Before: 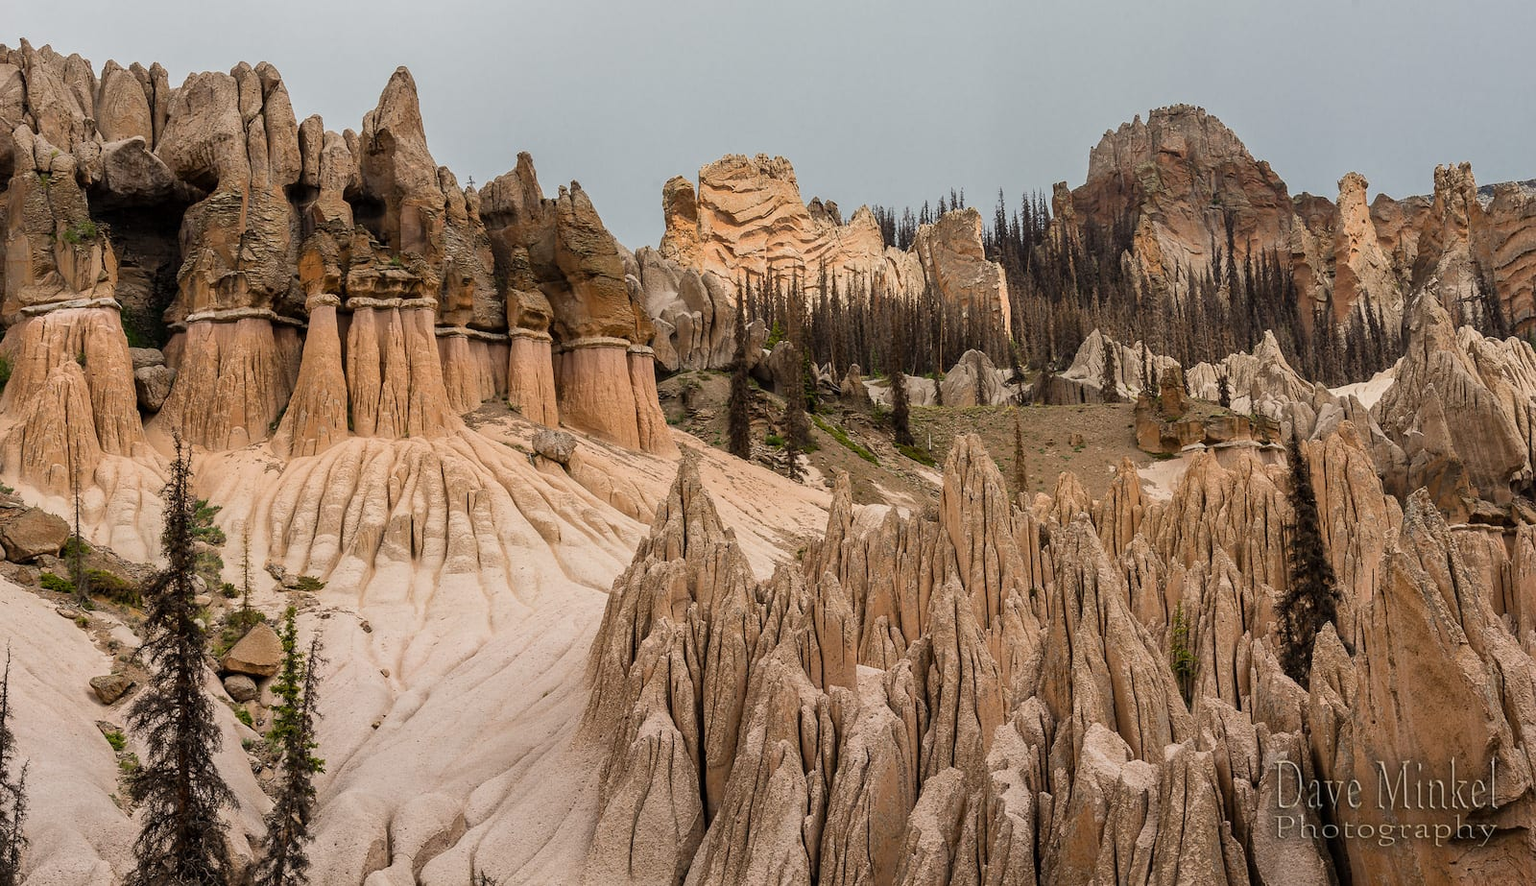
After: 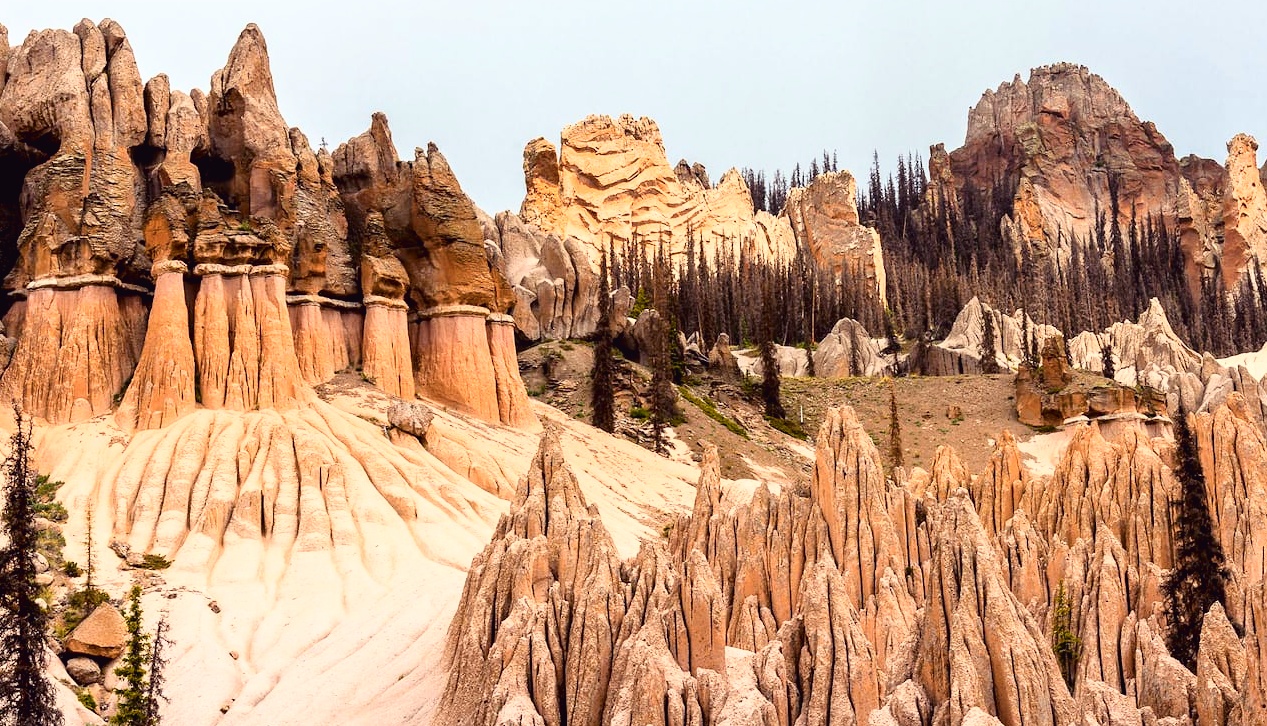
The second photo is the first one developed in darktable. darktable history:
shadows and highlights: shadows -31.01, highlights 29.82
crop and rotate: left 10.446%, top 5.064%, right 10.319%, bottom 16.244%
contrast brightness saturation: contrast 0.106, saturation -0.171
color balance rgb: shadows lift › luminance 0.742%, shadows lift › chroma 6.828%, shadows lift › hue 298.42°, global offset › luminance 0.676%, linear chroma grading › global chroma 14.698%, perceptual saturation grading › global saturation 31.058%, perceptual brilliance grading › highlights 7.342%, perceptual brilliance grading › mid-tones 3.245%, perceptual brilliance grading › shadows 1.988%, global vibrance 14.866%
color zones: curves: ch1 [(0.29, 0.492) (0.373, 0.185) (0.509, 0.481)]; ch2 [(0.25, 0.462) (0.749, 0.457)]
tone curve: curves: ch0 [(0, 0) (0.003, 0.022) (0.011, 0.025) (0.025, 0.025) (0.044, 0.029) (0.069, 0.042) (0.1, 0.068) (0.136, 0.118) (0.177, 0.176) (0.224, 0.233) (0.277, 0.299) (0.335, 0.371) (0.399, 0.448) (0.468, 0.526) (0.543, 0.605) (0.623, 0.684) (0.709, 0.775) (0.801, 0.869) (0.898, 0.957) (1, 1)], color space Lab, independent channels, preserve colors none
exposure: black level correction 0.005, exposure 0.276 EV, compensate exposure bias true, compensate highlight preservation false
